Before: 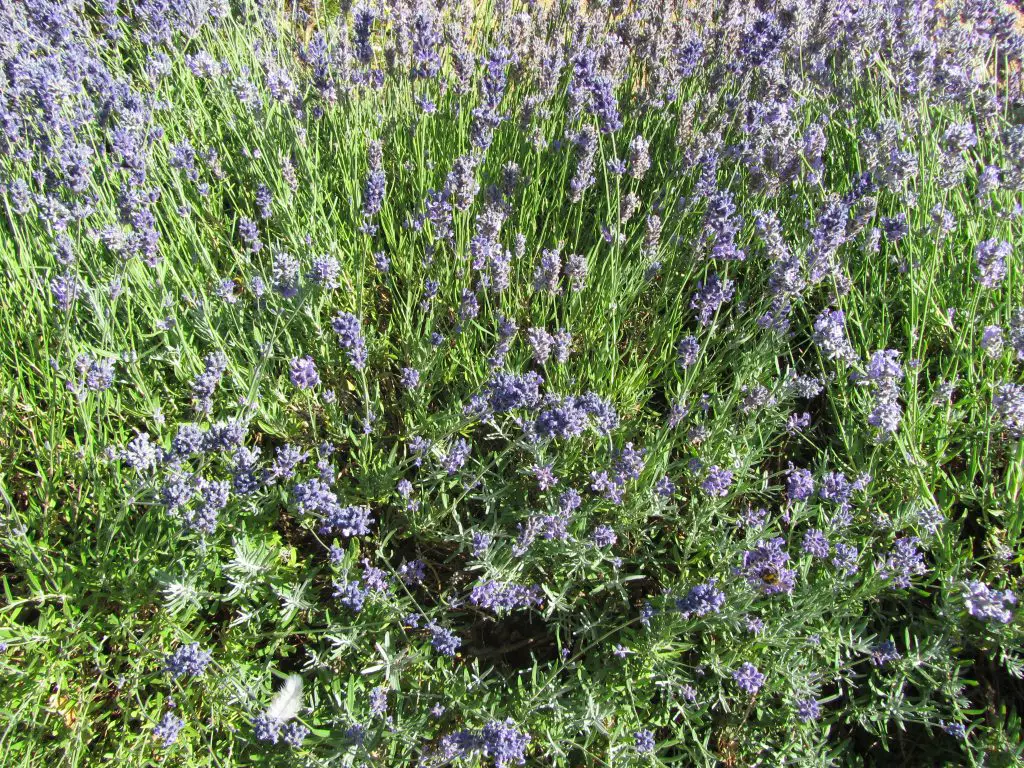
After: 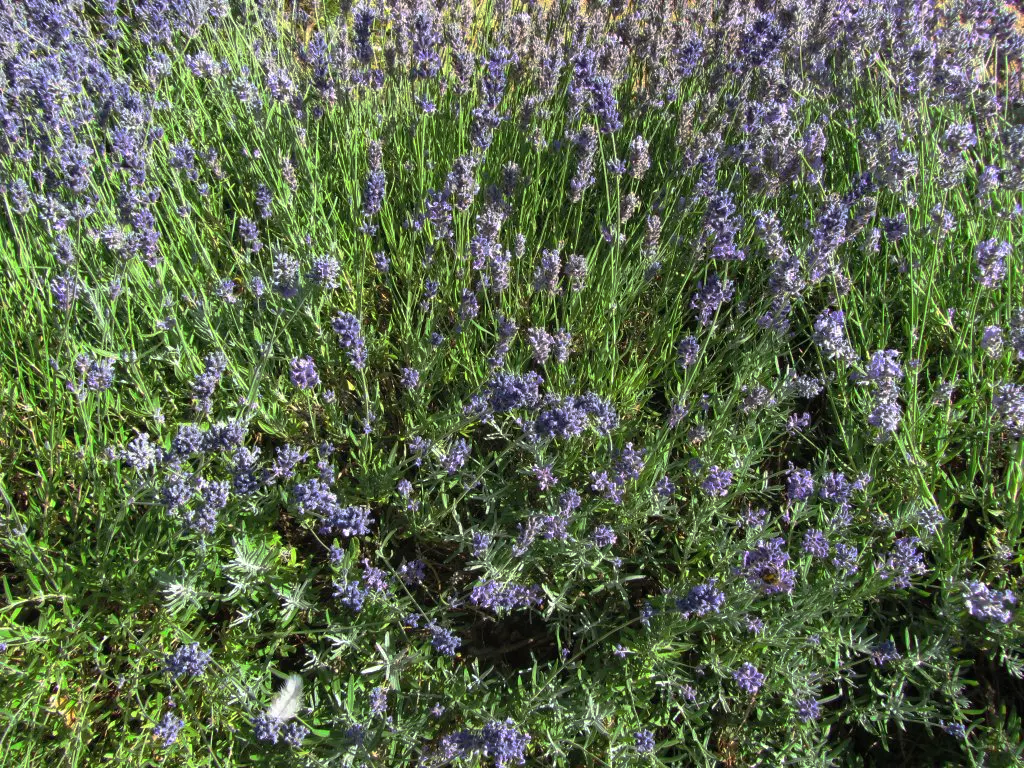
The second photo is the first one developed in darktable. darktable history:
rotate and perspective: automatic cropping original format, crop left 0, crop top 0
base curve: curves: ch0 [(0, 0) (0.595, 0.418) (1, 1)], preserve colors none
